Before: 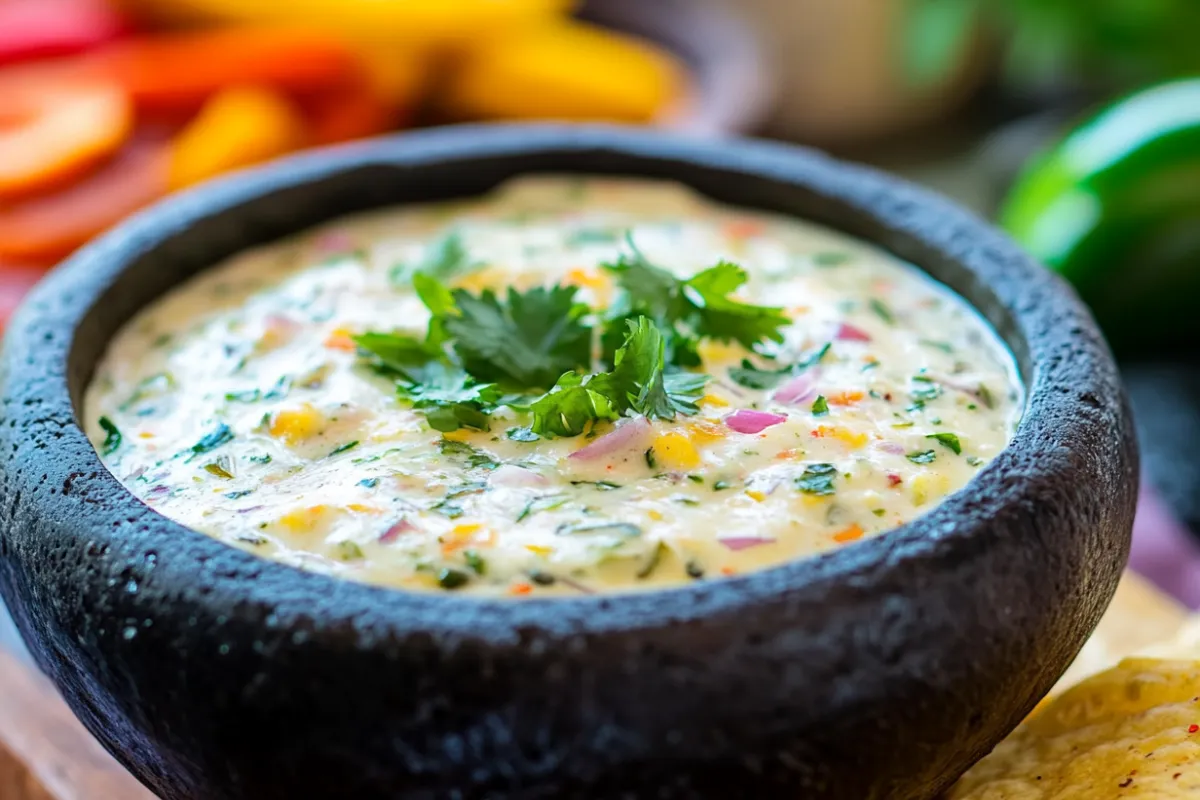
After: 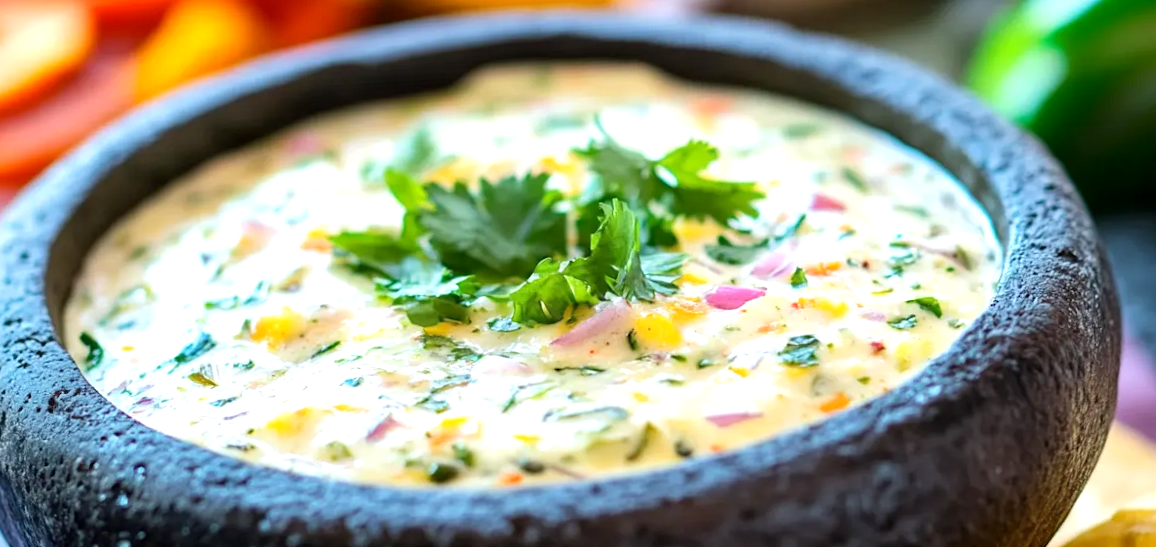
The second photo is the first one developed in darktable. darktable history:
crop: top 11.038%, bottom 13.962%
exposure: black level correction 0.001, exposure 0.5 EV, compensate exposure bias true, compensate highlight preservation false
rotate and perspective: rotation -3.52°, crop left 0.036, crop right 0.964, crop top 0.081, crop bottom 0.919
